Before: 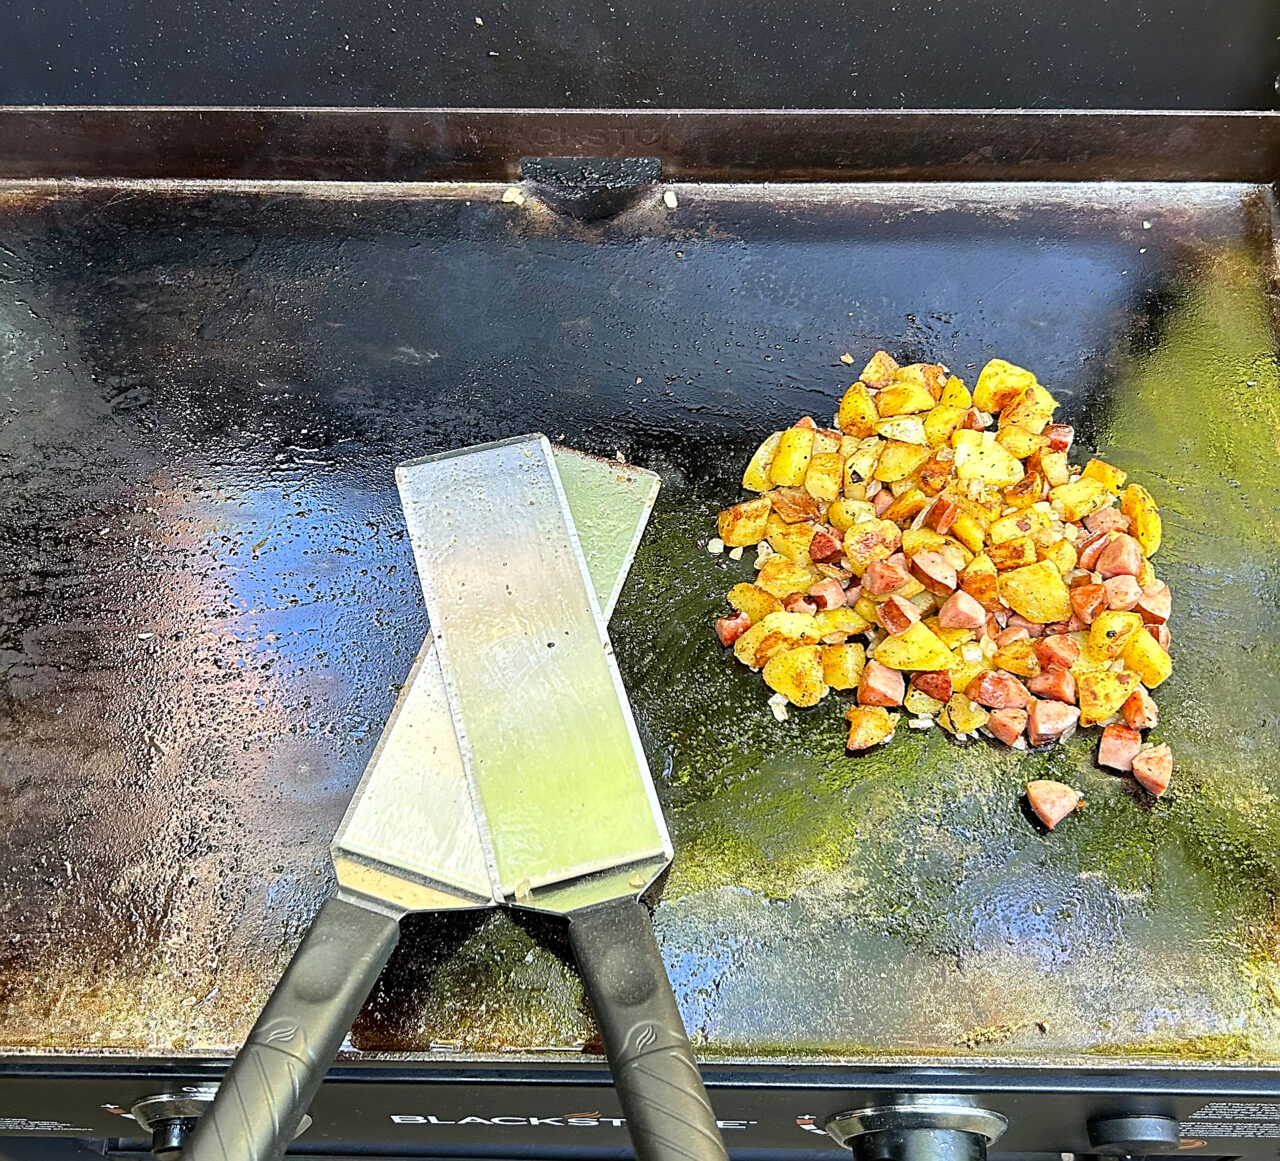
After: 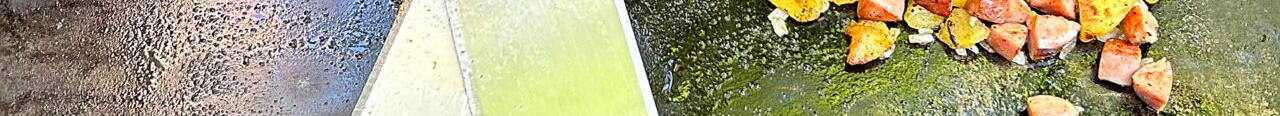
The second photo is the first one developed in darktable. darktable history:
crop and rotate: top 59.084%, bottom 30.916%
grain: coarseness 7.08 ISO, strength 21.67%, mid-tones bias 59.58%
